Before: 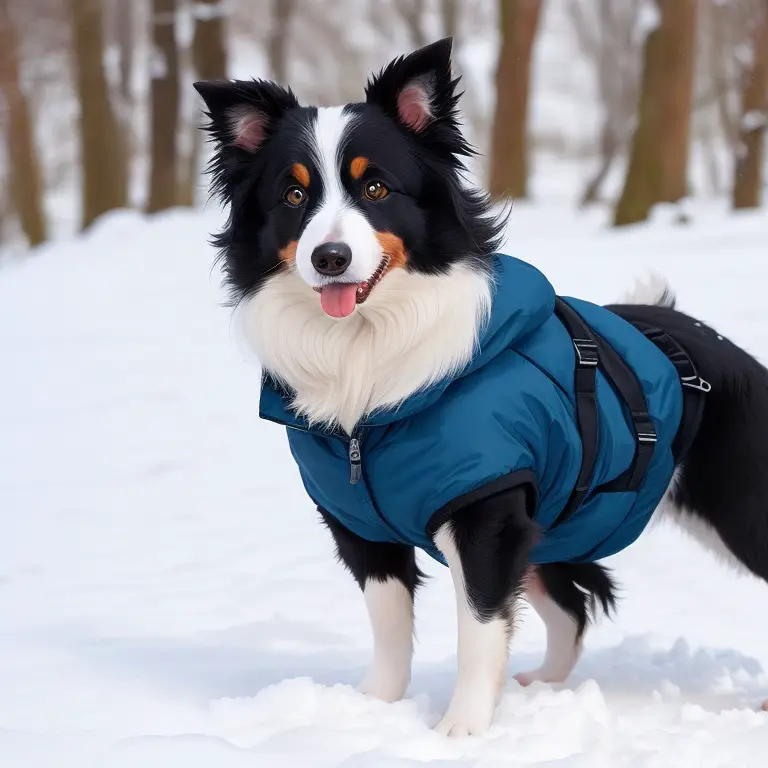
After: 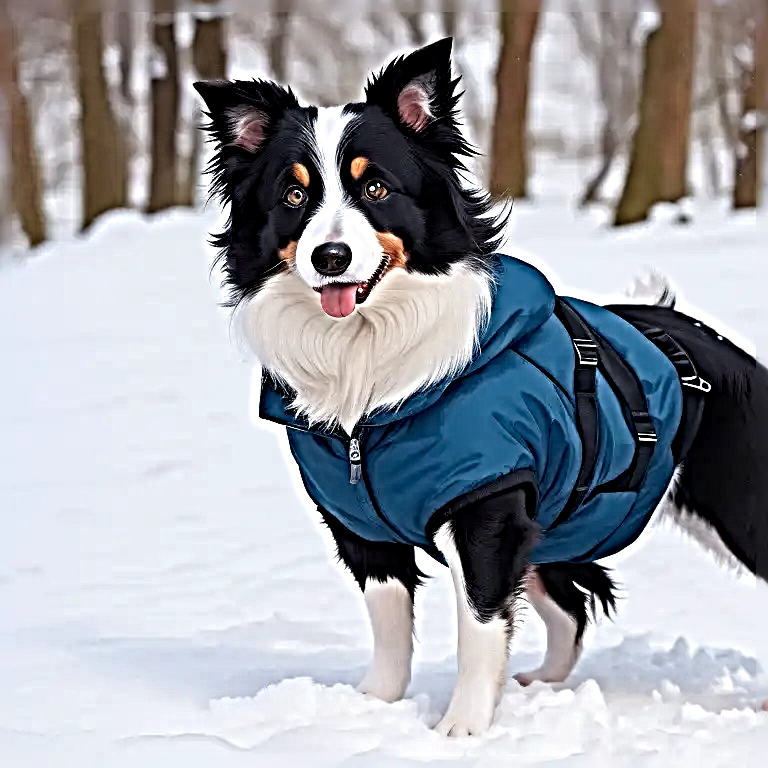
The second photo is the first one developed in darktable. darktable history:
sharpen: radius 6.271, amount 1.796, threshold 0.134
